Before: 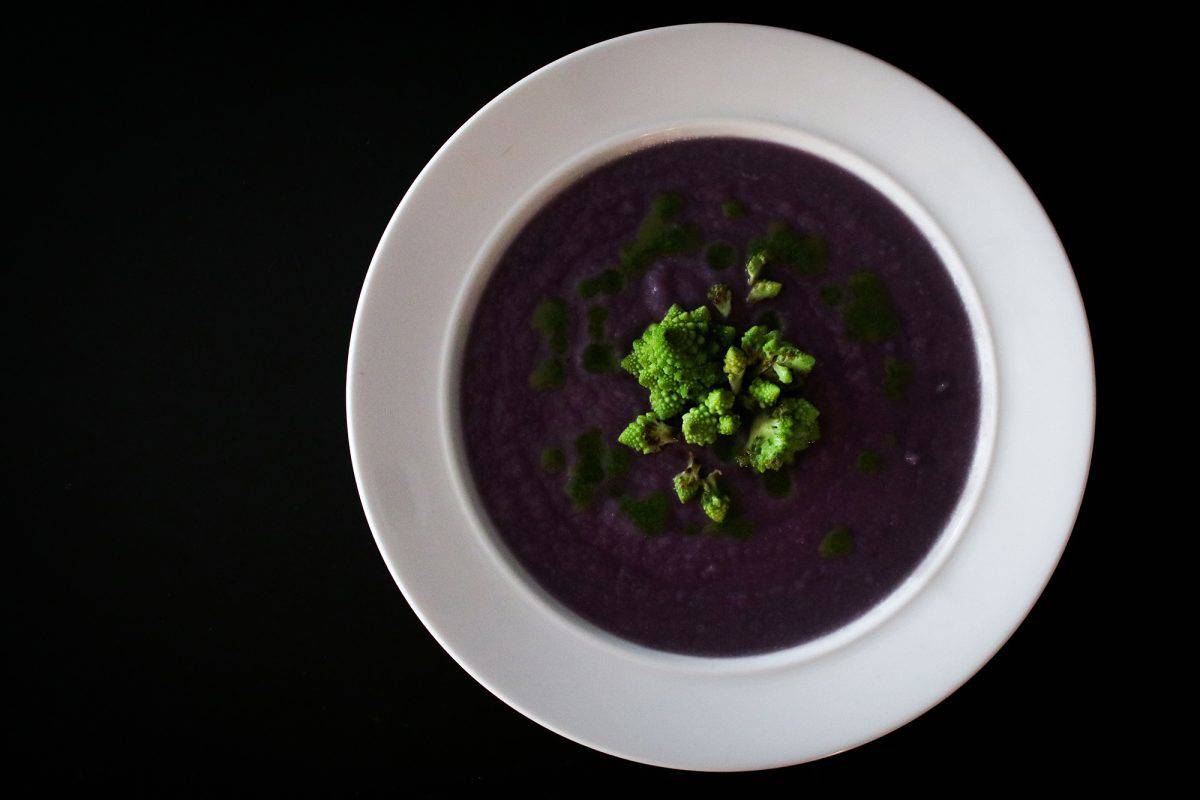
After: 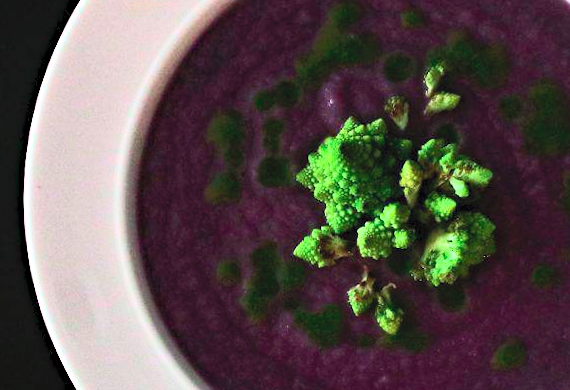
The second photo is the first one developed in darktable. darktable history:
crop: left 25%, top 25%, right 25%, bottom 25%
contrast brightness saturation: contrast 0.39, brightness 0.53
haze removal: compatibility mode true, adaptive false
color contrast: green-magenta contrast 1.73, blue-yellow contrast 1.15
rotate and perspective: rotation 0.074°, lens shift (vertical) 0.096, lens shift (horizontal) -0.041, crop left 0.043, crop right 0.952, crop top 0.024, crop bottom 0.979
